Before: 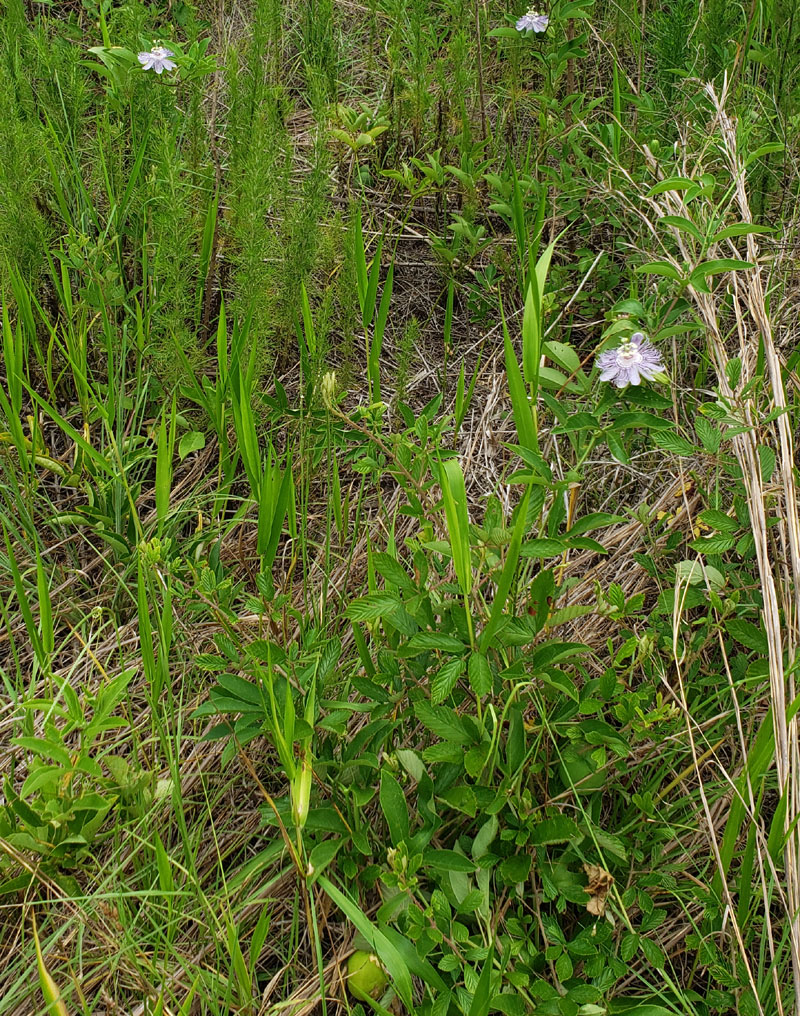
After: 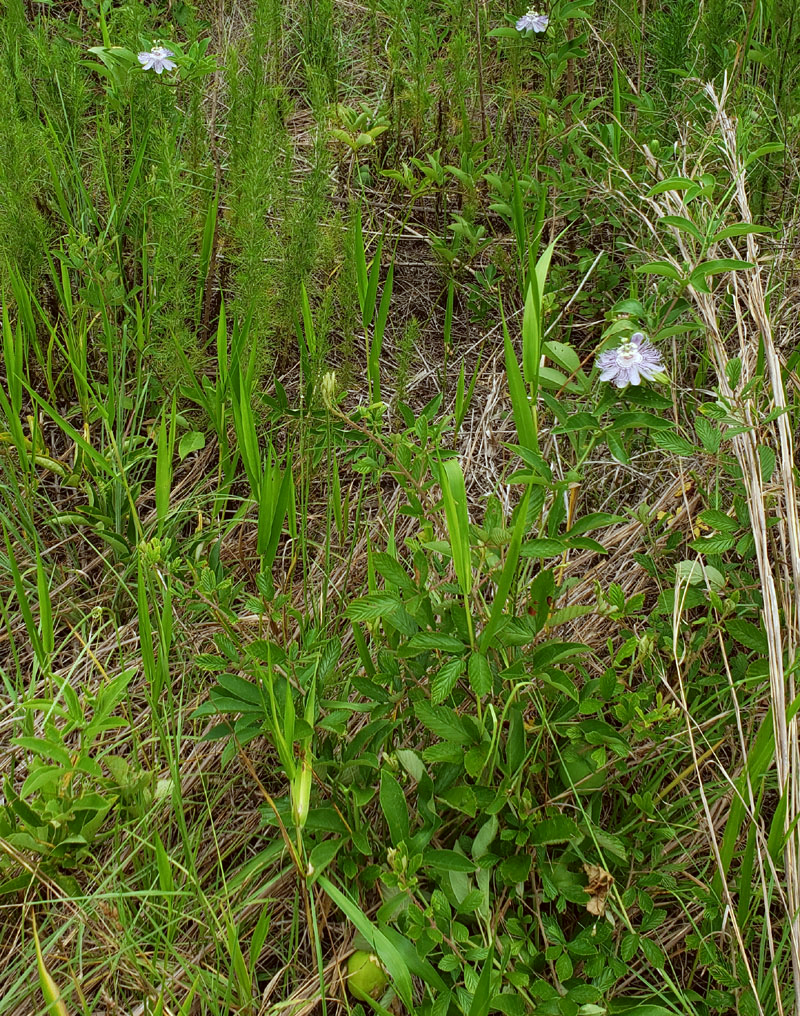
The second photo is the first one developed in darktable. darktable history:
color correction: highlights a* -4.88, highlights b* -4.06, shadows a* 3.89, shadows b* 4.36
